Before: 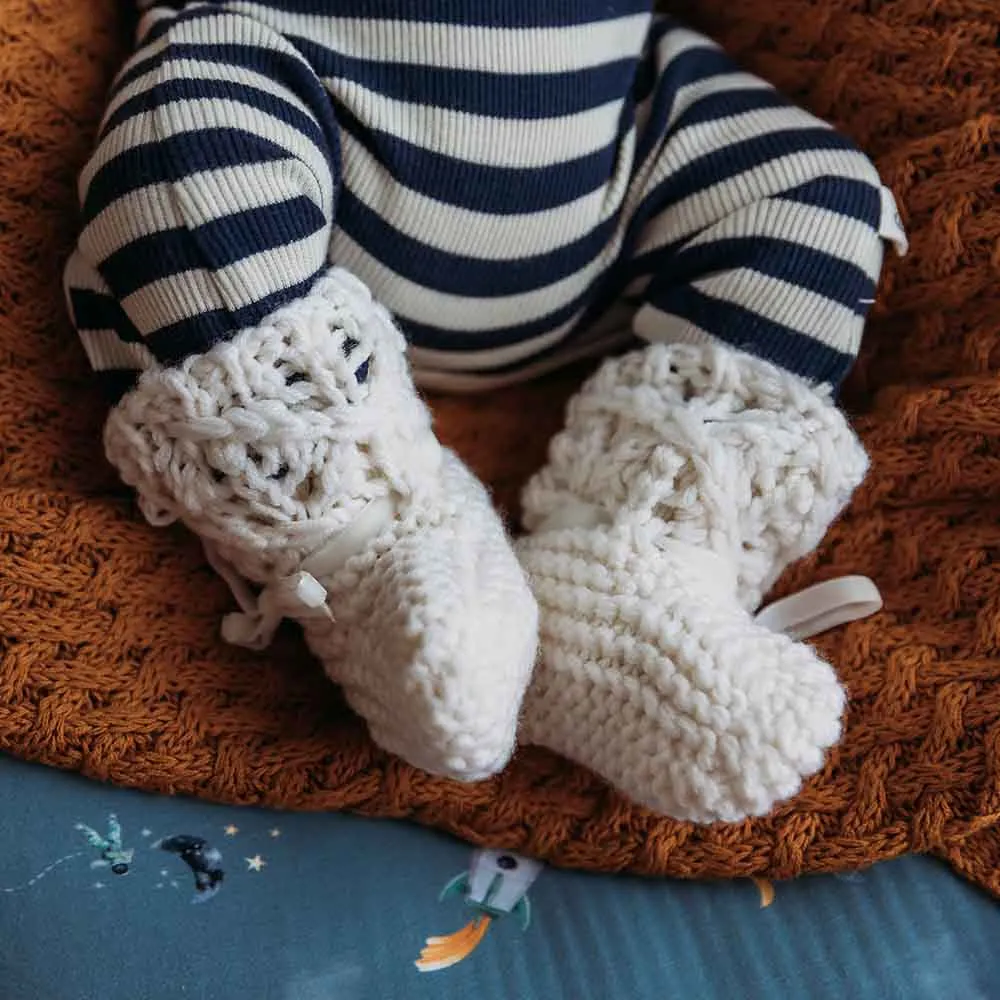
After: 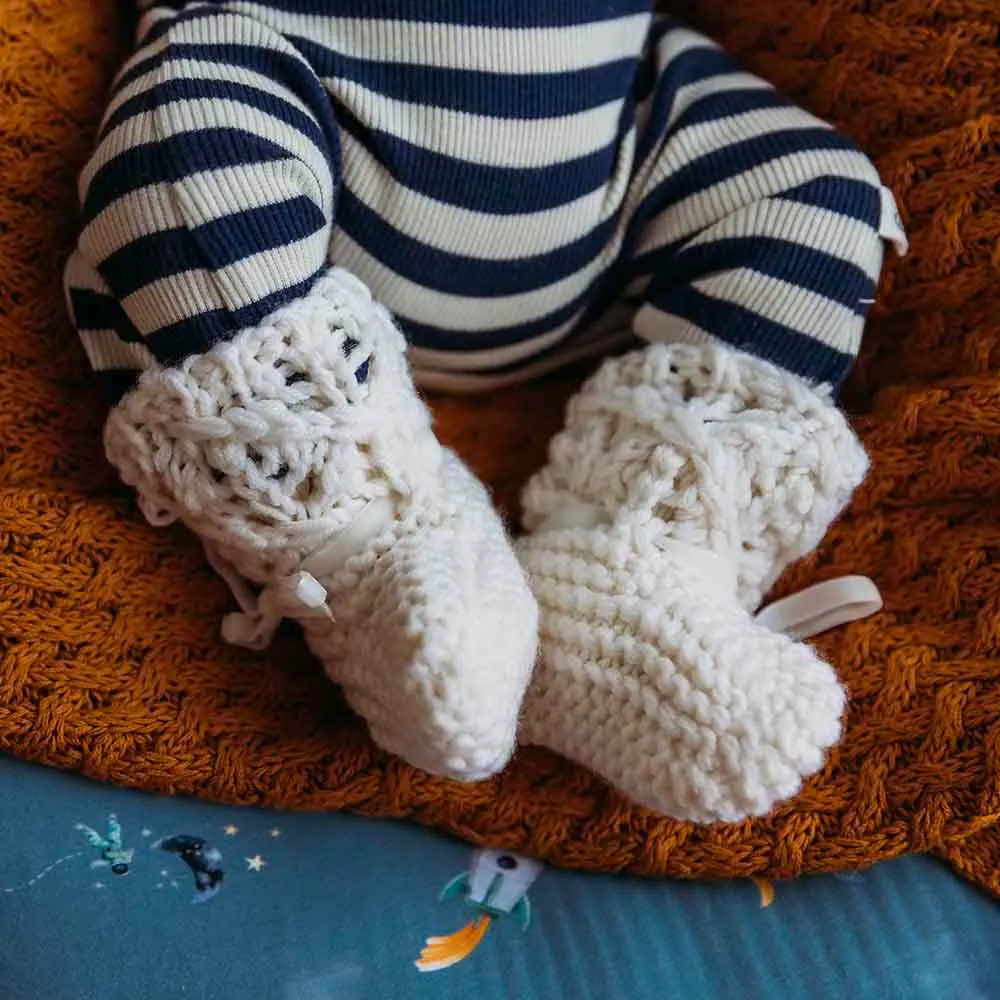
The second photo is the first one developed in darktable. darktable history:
color balance rgb: perceptual saturation grading › global saturation 20%, global vibrance 20%
